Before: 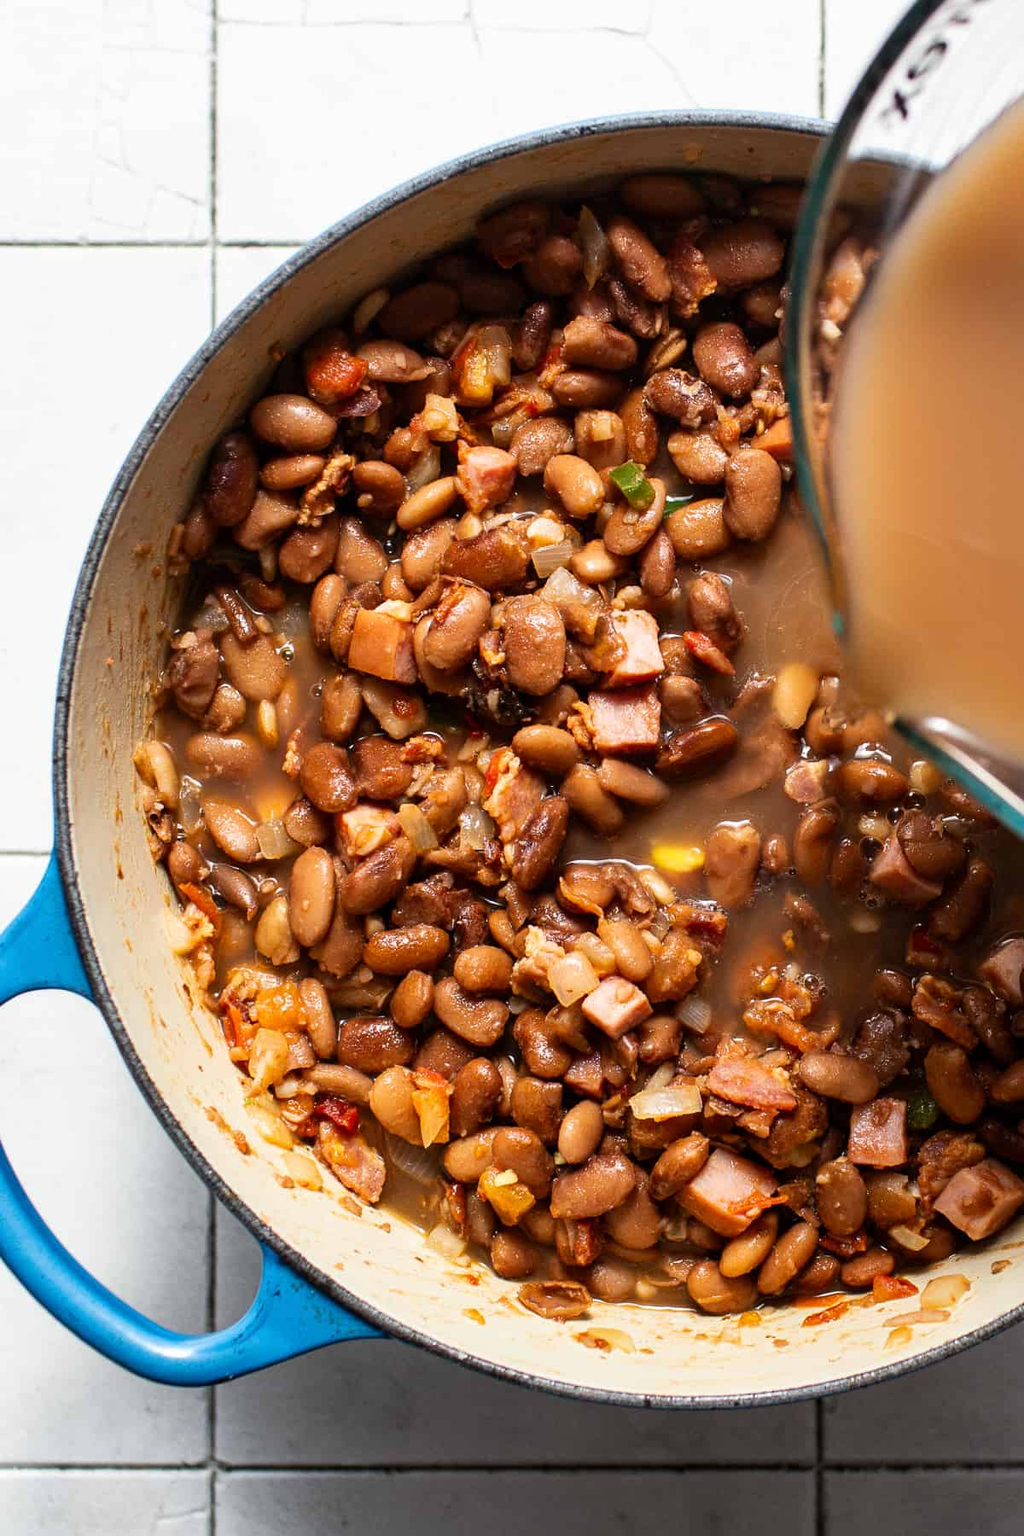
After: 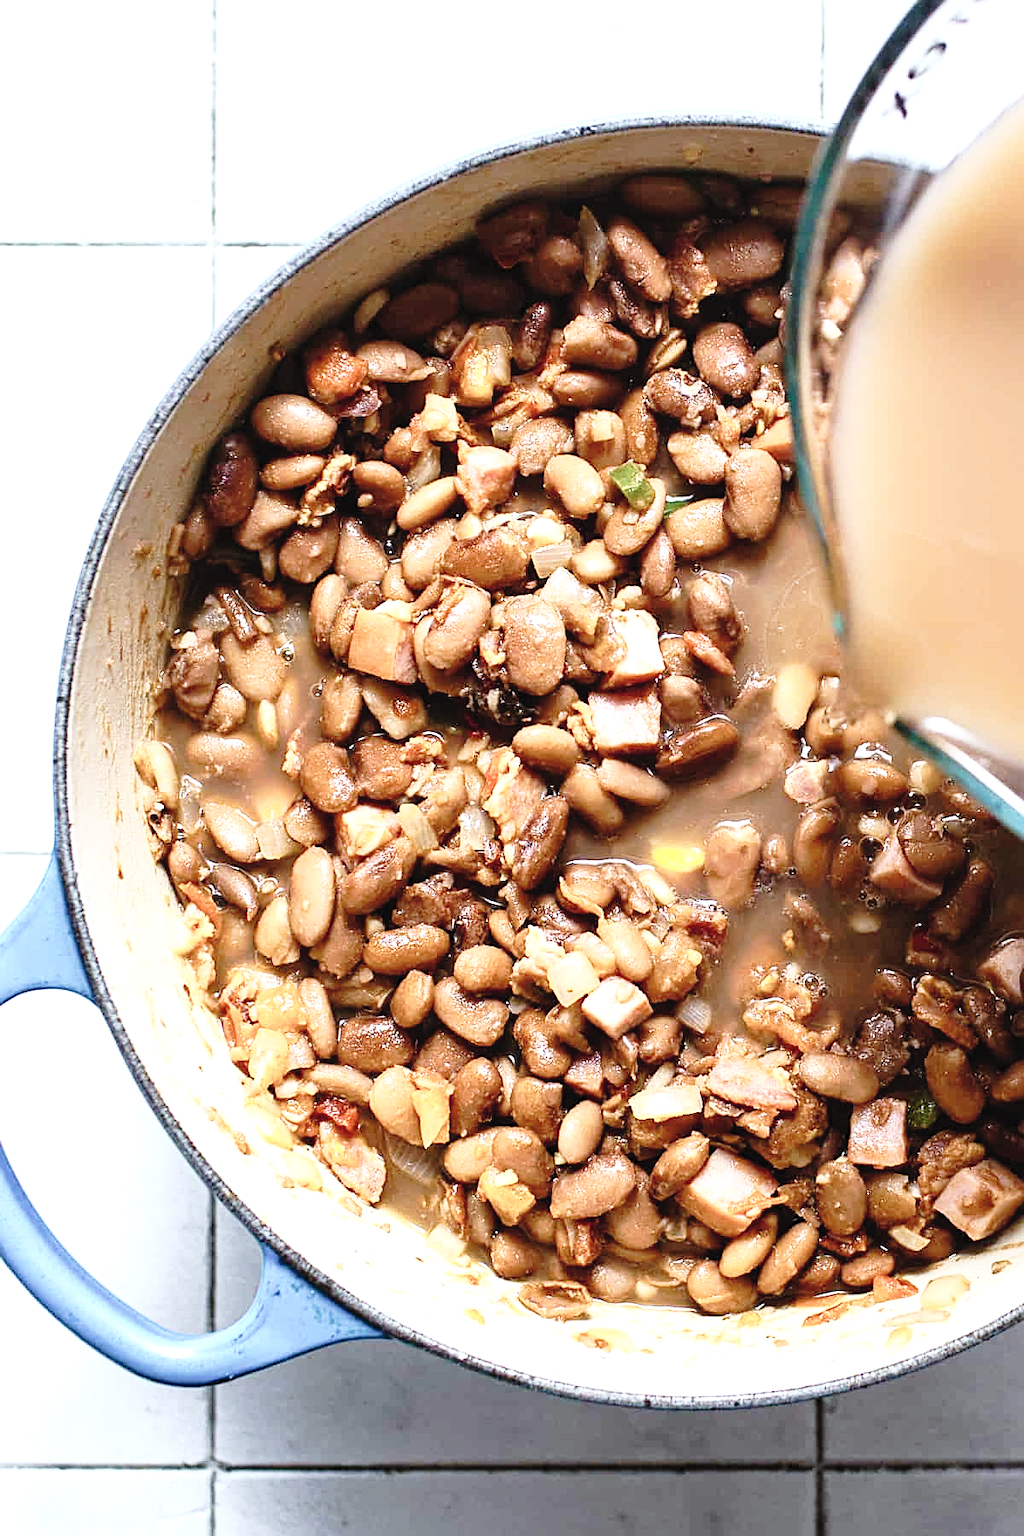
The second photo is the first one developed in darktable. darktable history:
tone curve: curves: ch0 [(0, 0) (0.003, 0.012) (0.011, 0.015) (0.025, 0.023) (0.044, 0.036) (0.069, 0.047) (0.1, 0.062) (0.136, 0.1) (0.177, 0.15) (0.224, 0.219) (0.277, 0.3) (0.335, 0.401) (0.399, 0.49) (0.468, 0.569) (0.543, 0.641) (0.623, 0.73) (0.709, 0.806) (0.801, 0.88) (0.898, 0.939) (1, 1)], preserve colors none
color correction: saturation 0.99
base curve: curves: ch0 [(0, 0) (0.841, 0.609) (1, 1)]
exposure: black level correction 0, exposure 0.7 EV, compensate exposure bias true, compensate highlight preservation false
contrast brightness saturation: contrast 0.43, brightness 0.56, saturation -0.19
white balance: red 0.924, blue 1.095
sharpen: on, module defaults
velvia: on, module defaults
